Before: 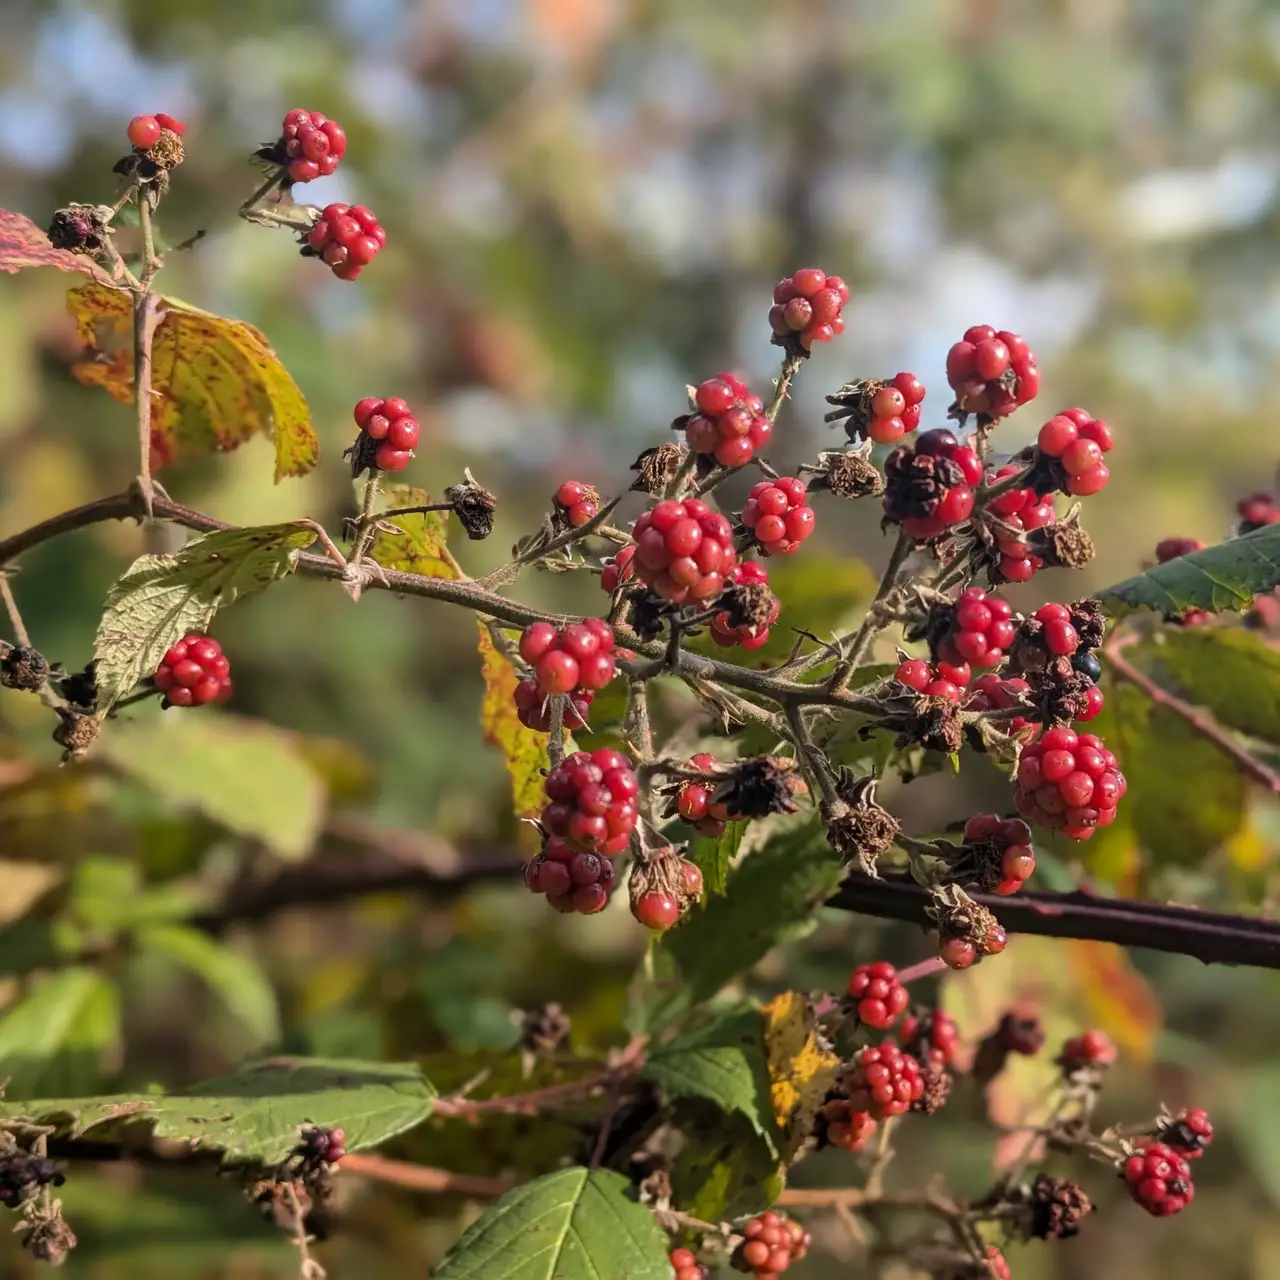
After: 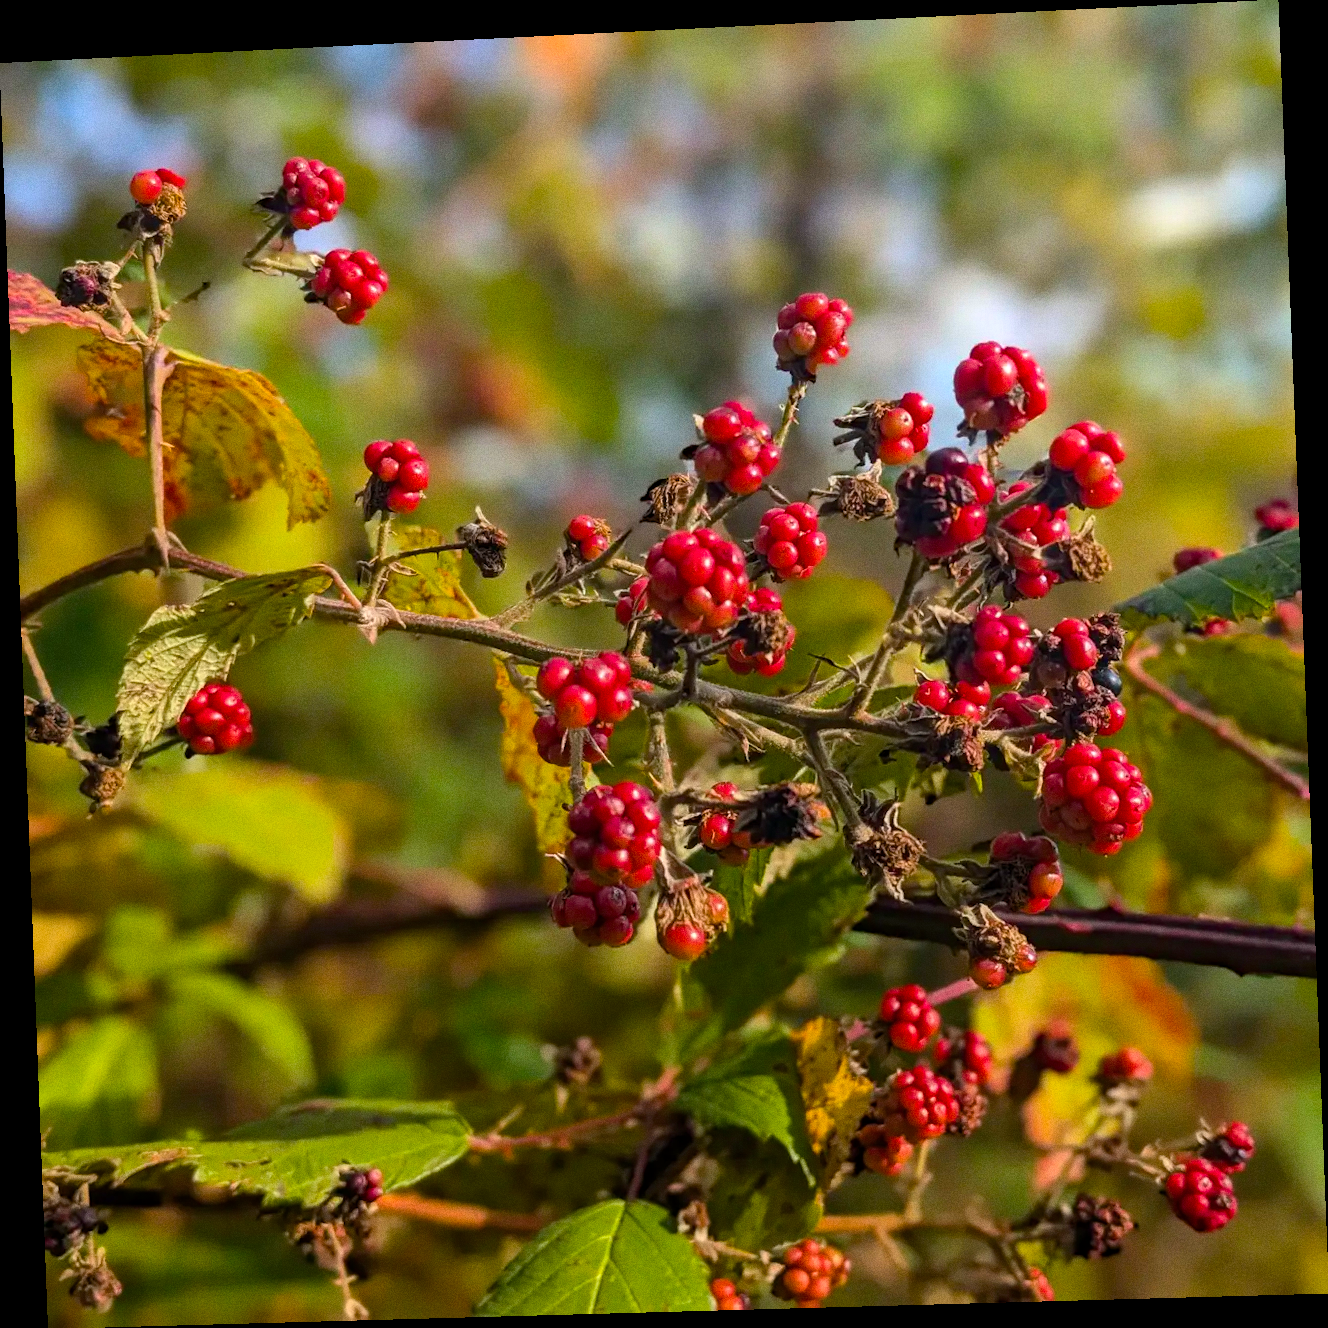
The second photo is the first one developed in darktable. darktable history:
haze removal: compatibility mode true, adaptive false
grain: coarseness 0.09 ISO
color balance rgb: linear chroma grading › global chroma 15%, perceptual saturation grading › global saturation 30%
rotate and perspective: rotation -2.22°, lens shift (horizontal) -0.022, automatic cropping off
